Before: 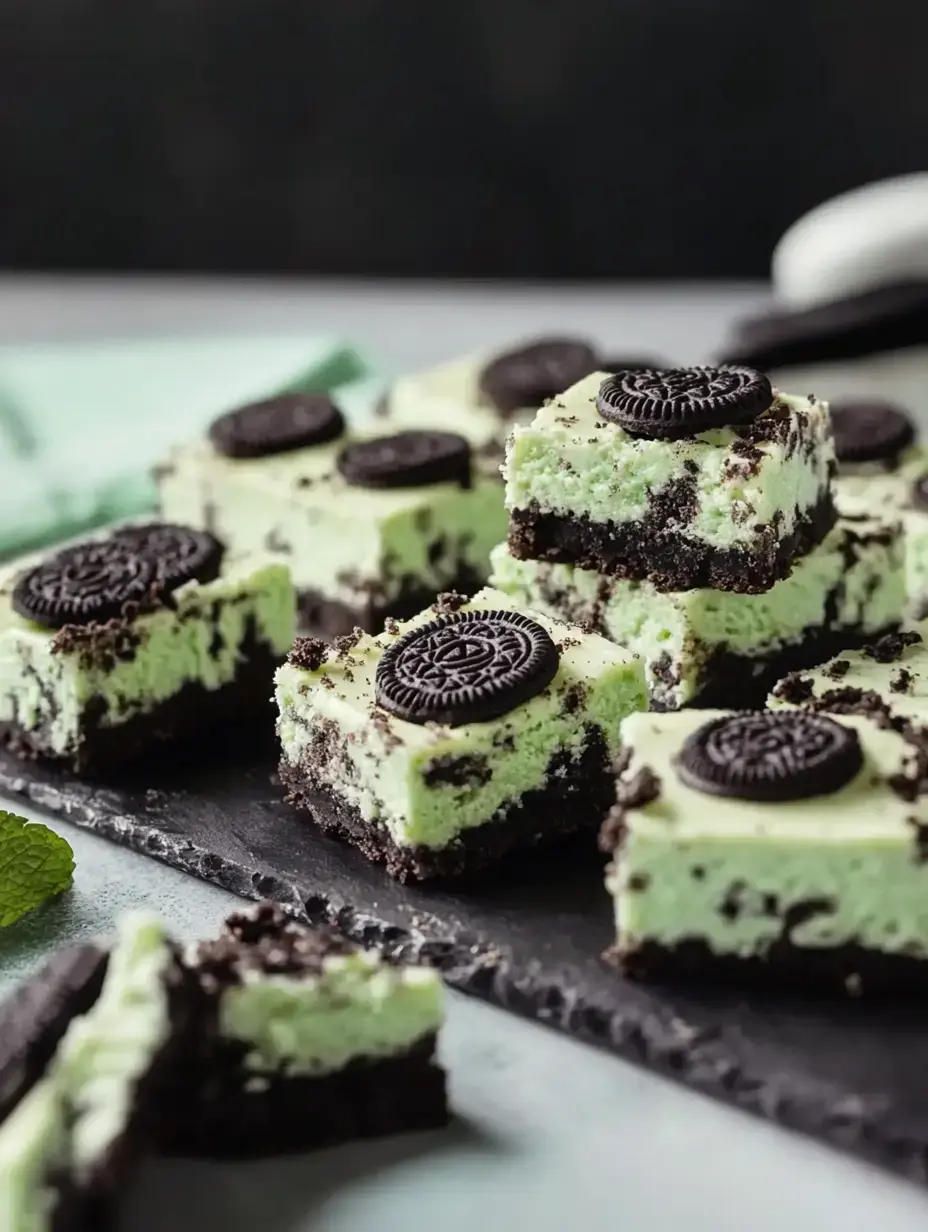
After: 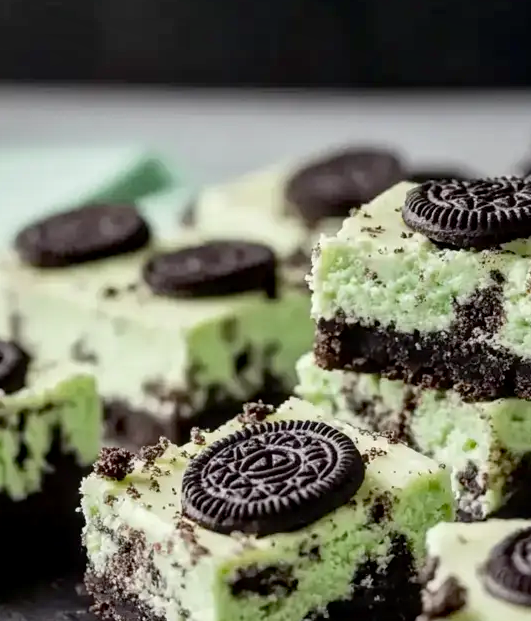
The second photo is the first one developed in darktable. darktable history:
crop: left 20.932%, top 15.471%, right 21.848%, bottom 34.081%
local contrast: detail 110%
exposure: black level correction 0.007, exposure 0.159 EV, compensate highlight preservation false
